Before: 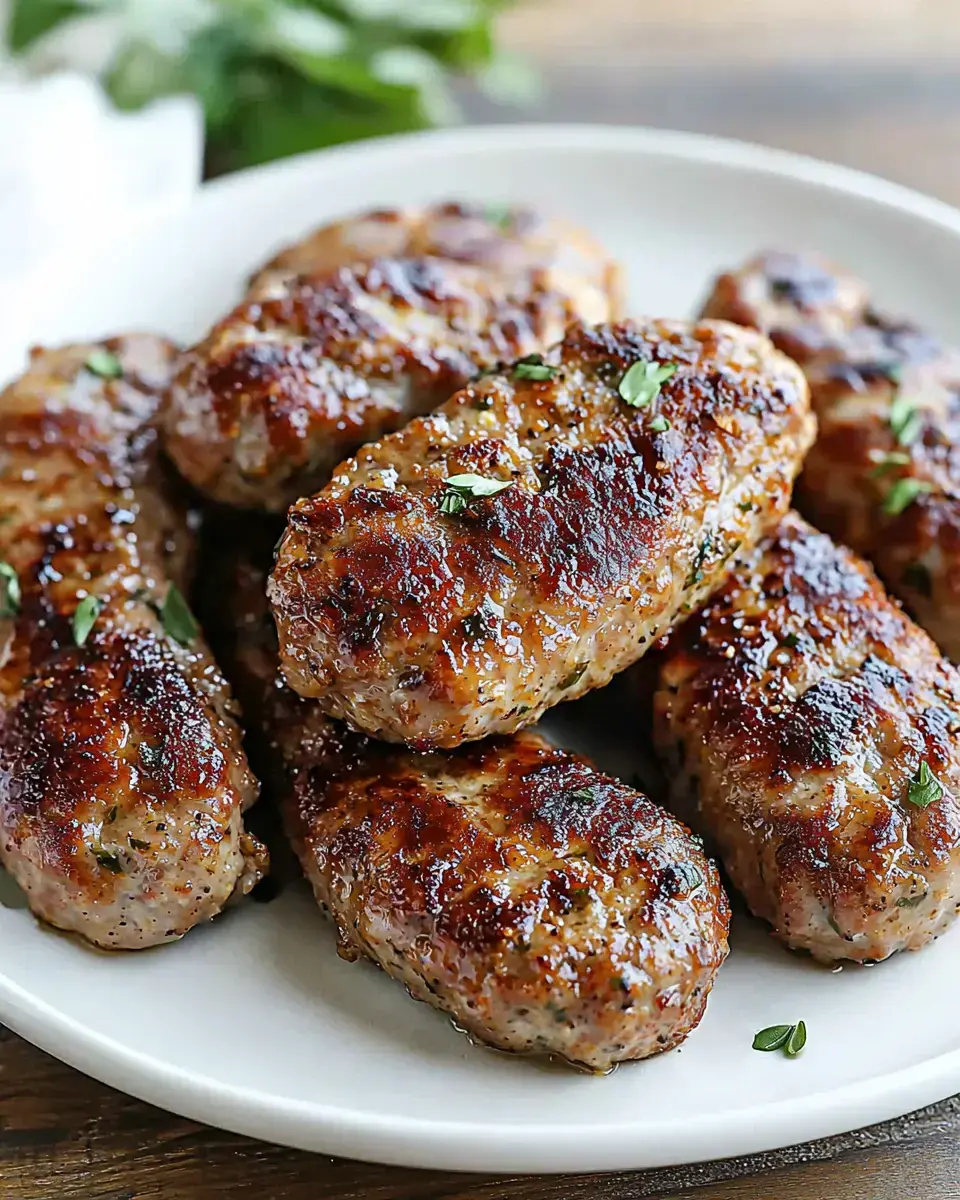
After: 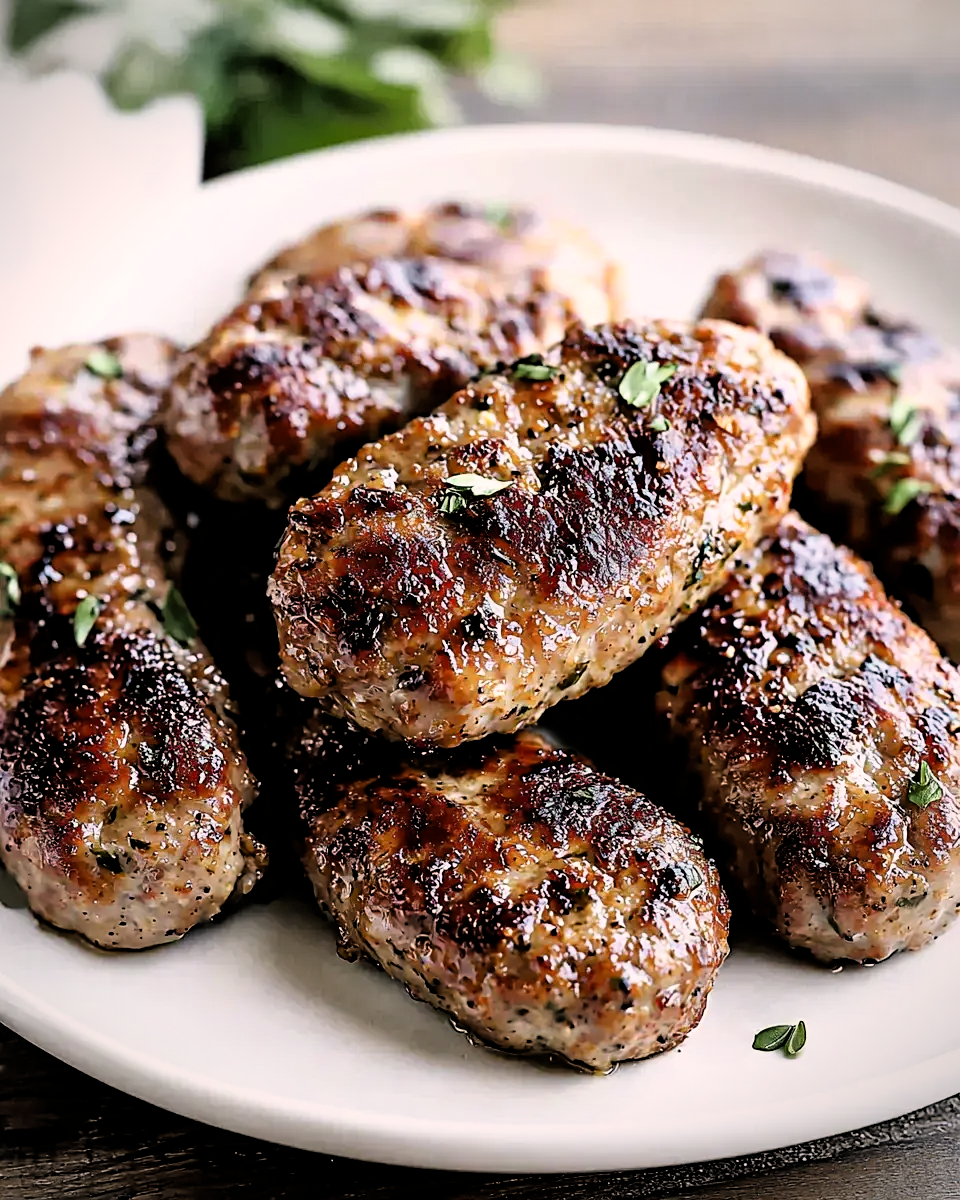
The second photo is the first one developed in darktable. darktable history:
filmic rgb: black relative exposure -3.64 EV, white relative exposure 2.44 EV, hardness 3.29
color correction: highlights a* 7.34, highlights b* 4.37
vignetting: on, module defaults
